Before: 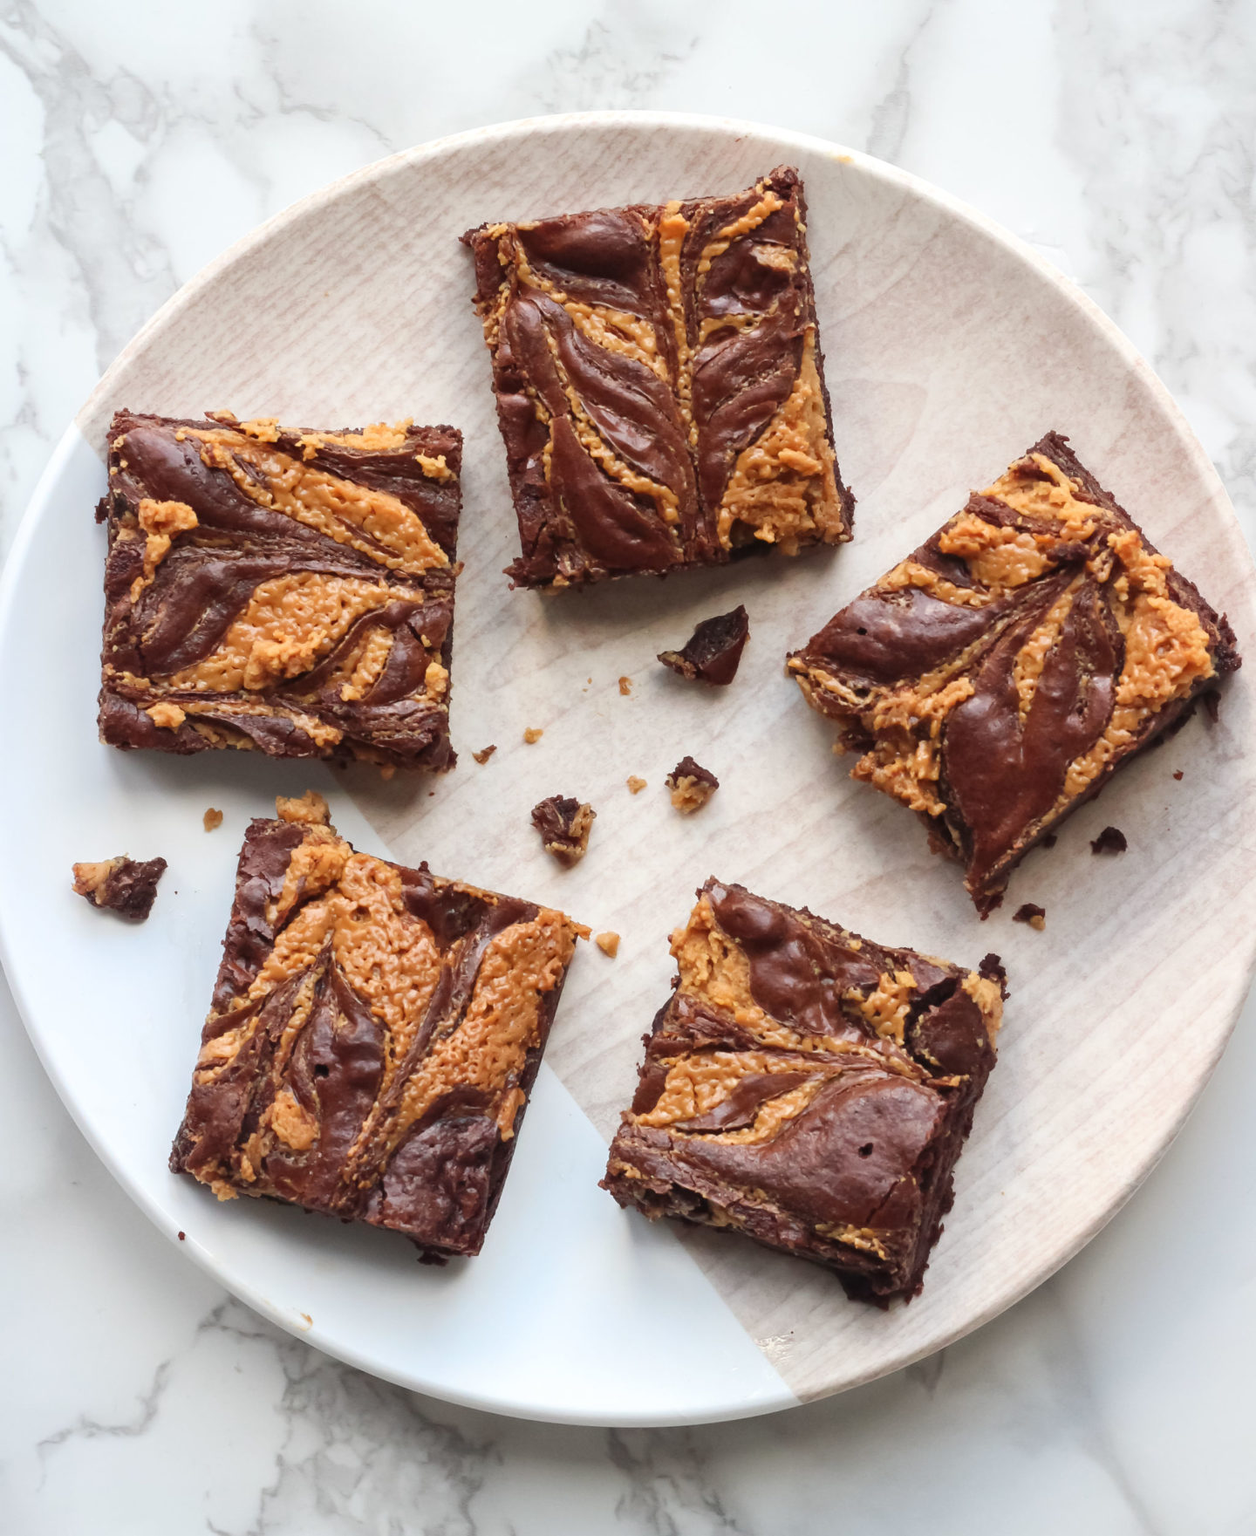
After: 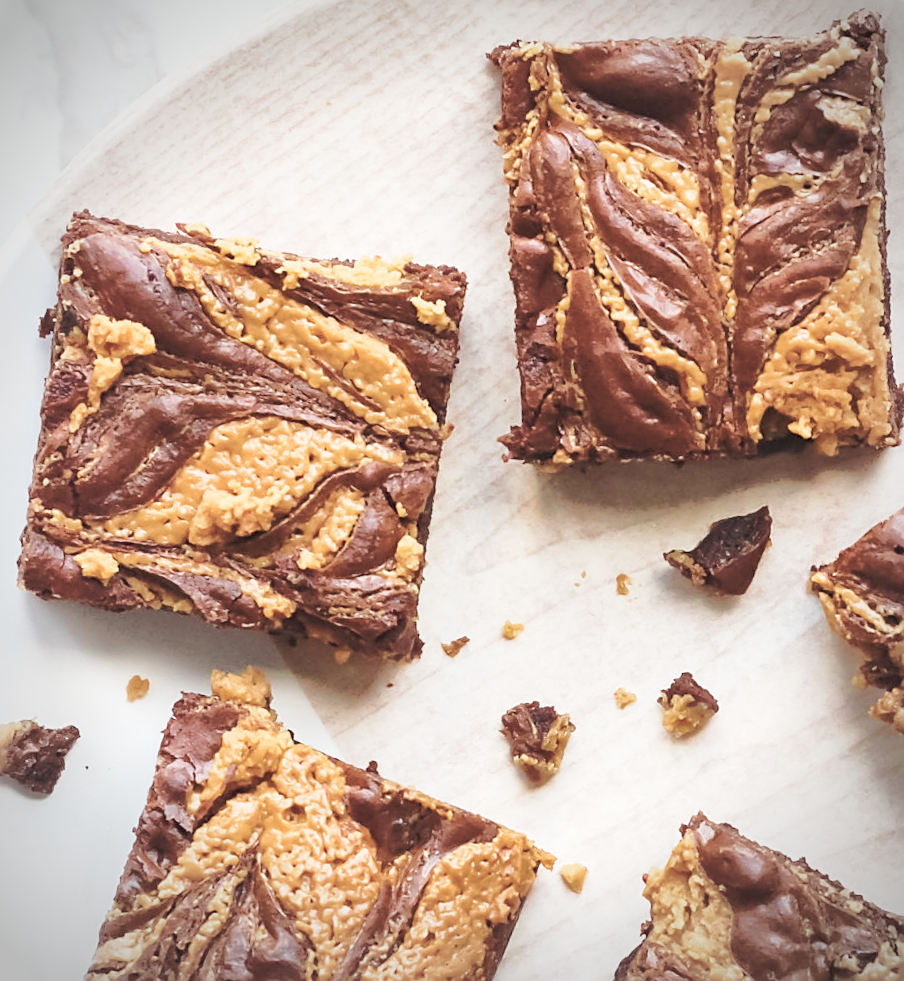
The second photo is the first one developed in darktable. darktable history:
velvia: strength 67.51%, mid-tones bias 0.974
base curve: curves: ch0 [(0, 0) (0.028, 0.03) (0.121, 0.232) (0.46, 0.748) (0.859, 0.968) (1, 1)], preserve colors none
crop and rotate: angle -5.87°, left 2.02%, top 6.897%, right 27.627%, bottom 30.702%
tone curve: curves: ch0 [(0, 0) (0.003, 0.003) (0.011, 0.011) (0.025, 0.024) (0.044, 0.043) (0.069, 0.068) (0.1, 0.097) (0.136, 0.133) (0.177, 0.173) (0.224, 0.219) (0.277, 0.271) (0.335, 0.327) (0.399, 0.39) (0.468, 0.457) (0.543, 0.582) (0.623, 0.655) (0.709, 0.734) (0.801, 0.817) (0.898, 0.906) (1, 1)], color space Lab, independent channels
contrast brightness saturation: brightness 0.181, saturation -0.49
vignetting: unbound false
shadows and highlights: highlights color adjustment 31.59%
sharpen: on, module defaults
